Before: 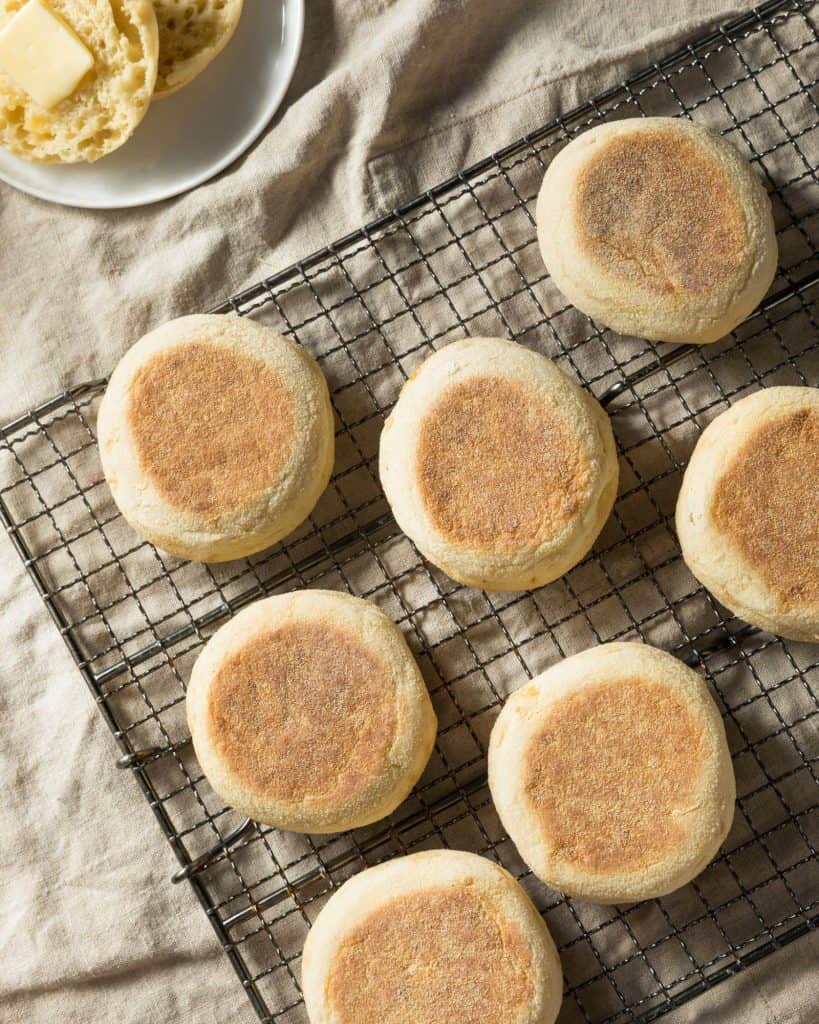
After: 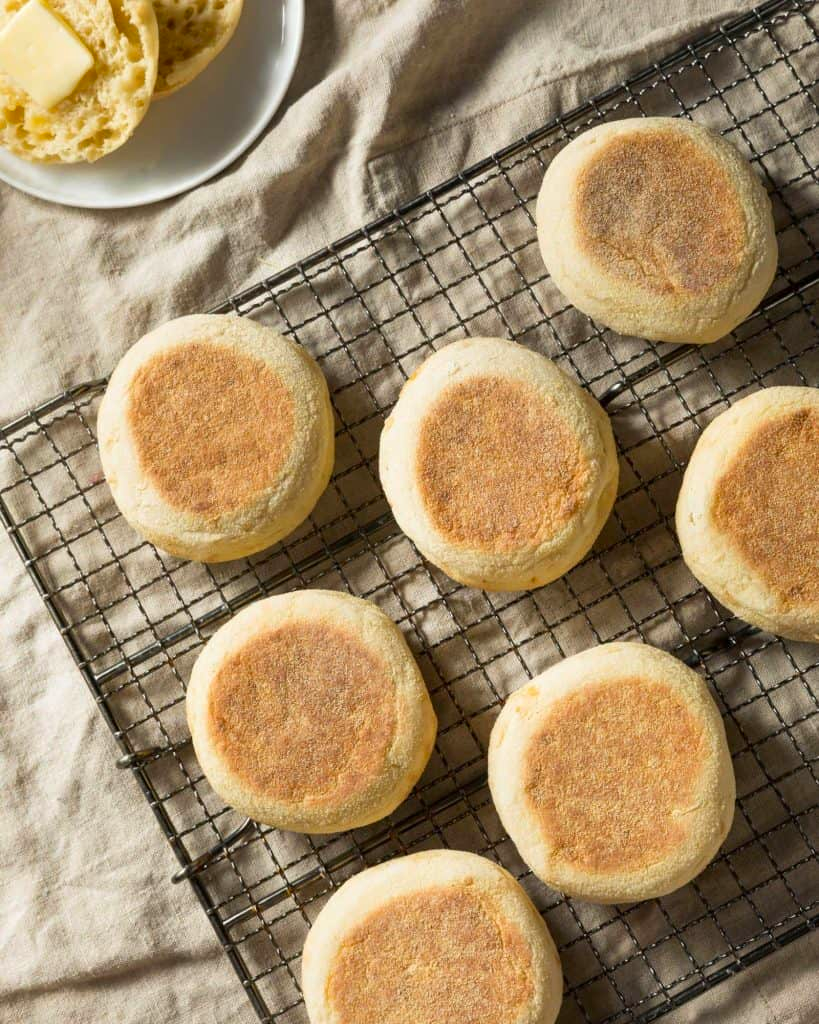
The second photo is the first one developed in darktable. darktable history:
contrast brightness saturation: contrast 0.04, saturation 0.16
shadows and highlights: shadows 29.32, highlights -29.32, low approximation 0.01, soften with gaussian
